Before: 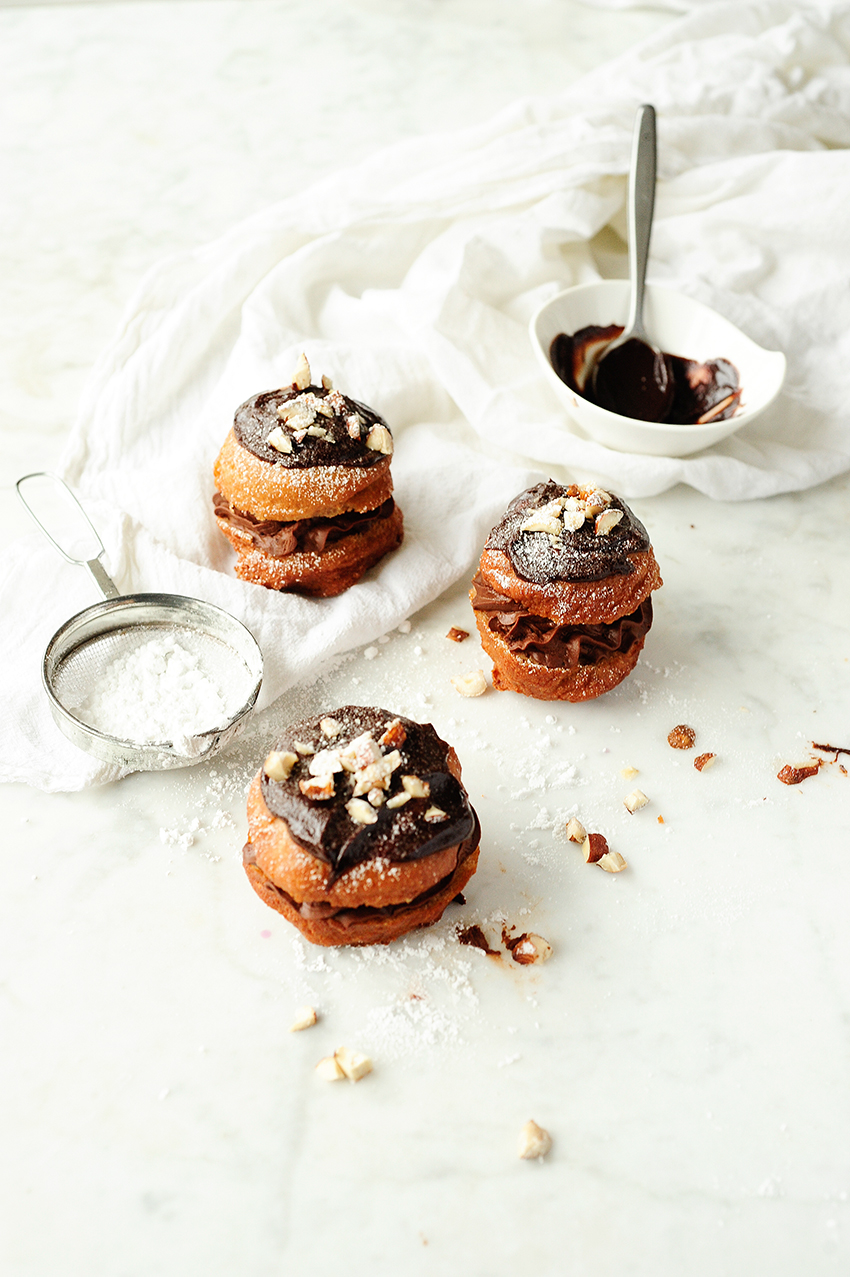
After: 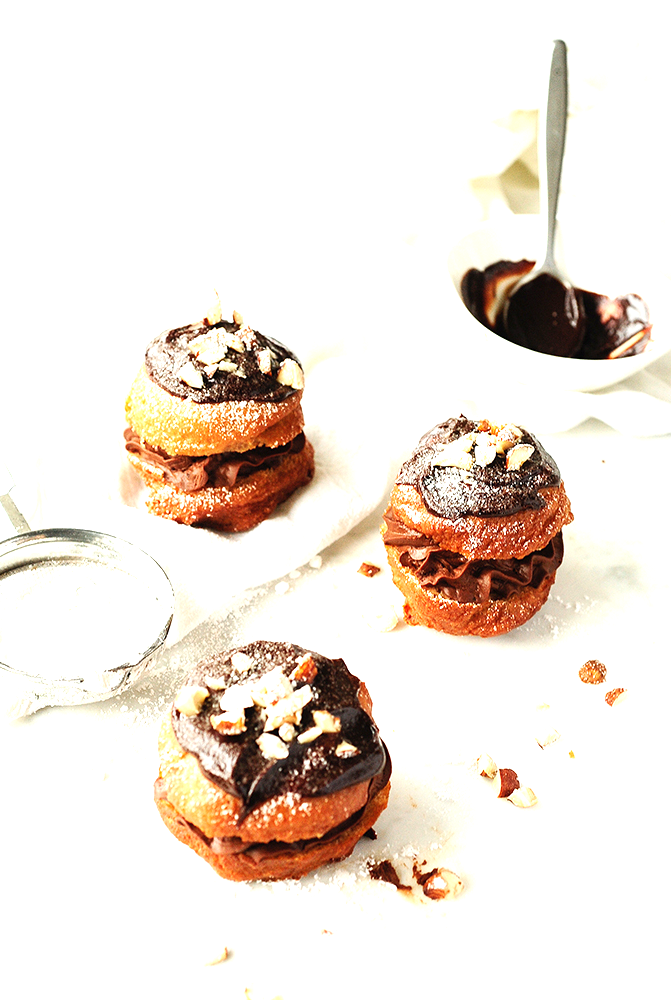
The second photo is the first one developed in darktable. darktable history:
crop and rotate: left 10.632%, top 5.129%, right 10.33%, bottom 16.507%
exposure: black level correction 0, exposure 0.895 EV, compensate highlight preservation false
